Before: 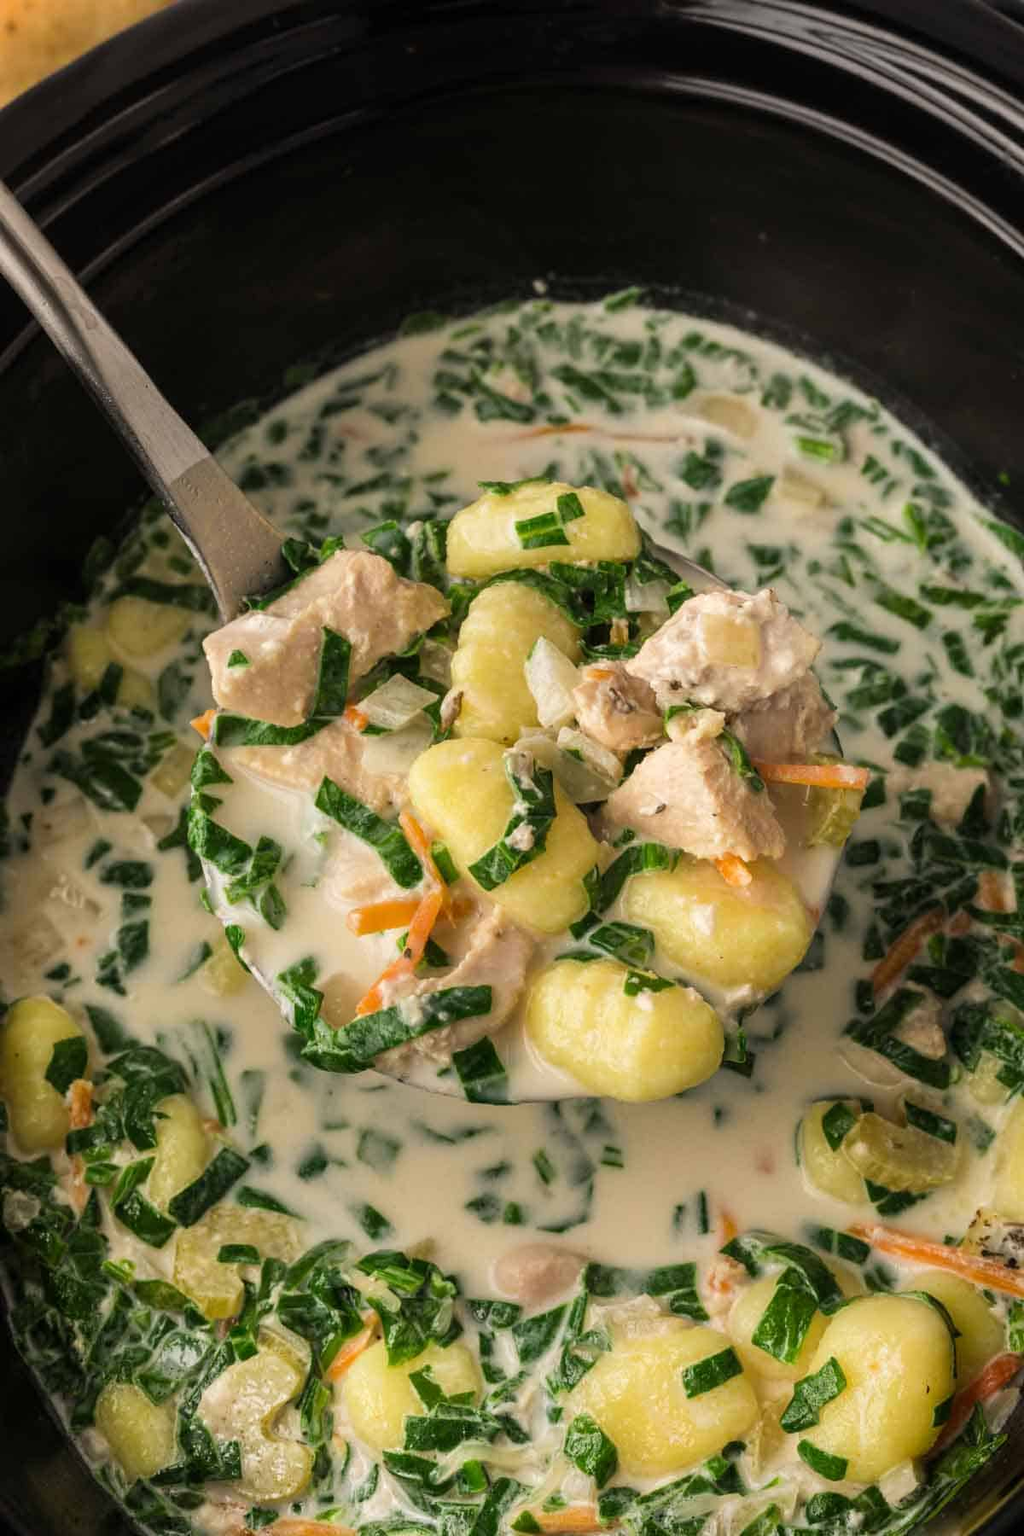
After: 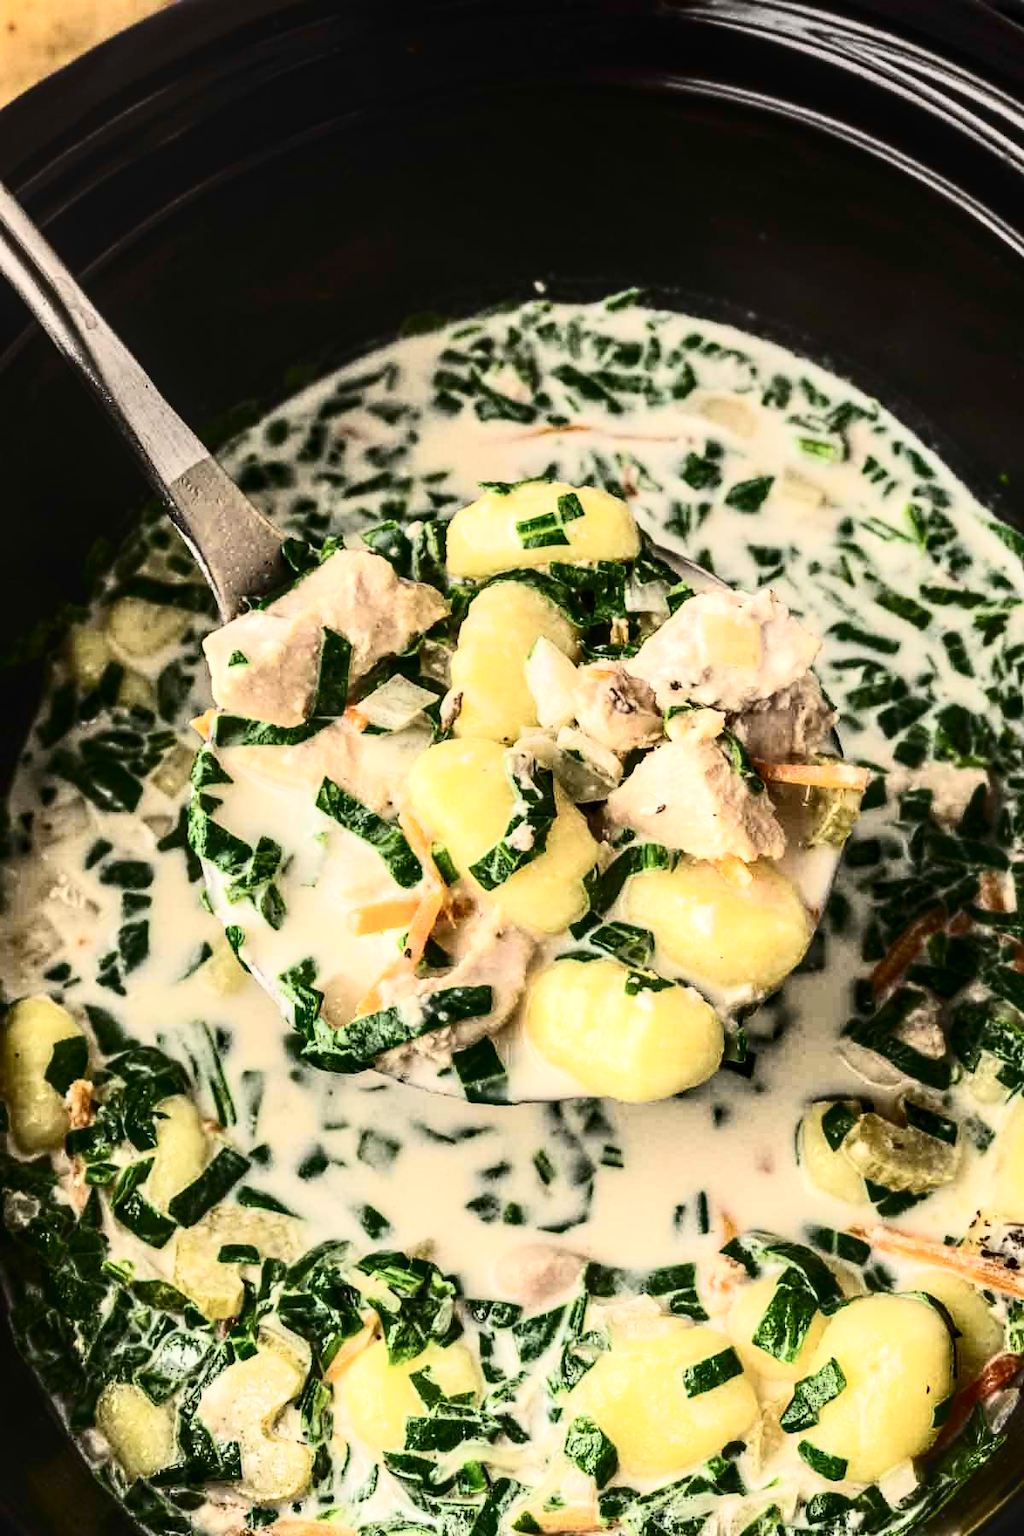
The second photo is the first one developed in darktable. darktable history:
local contrast: detail 130%
contrast brightness saturation: contrast 0.509, saturation -0.081
exposure: exposure 0.495 EV, compensate highlight preservation false
